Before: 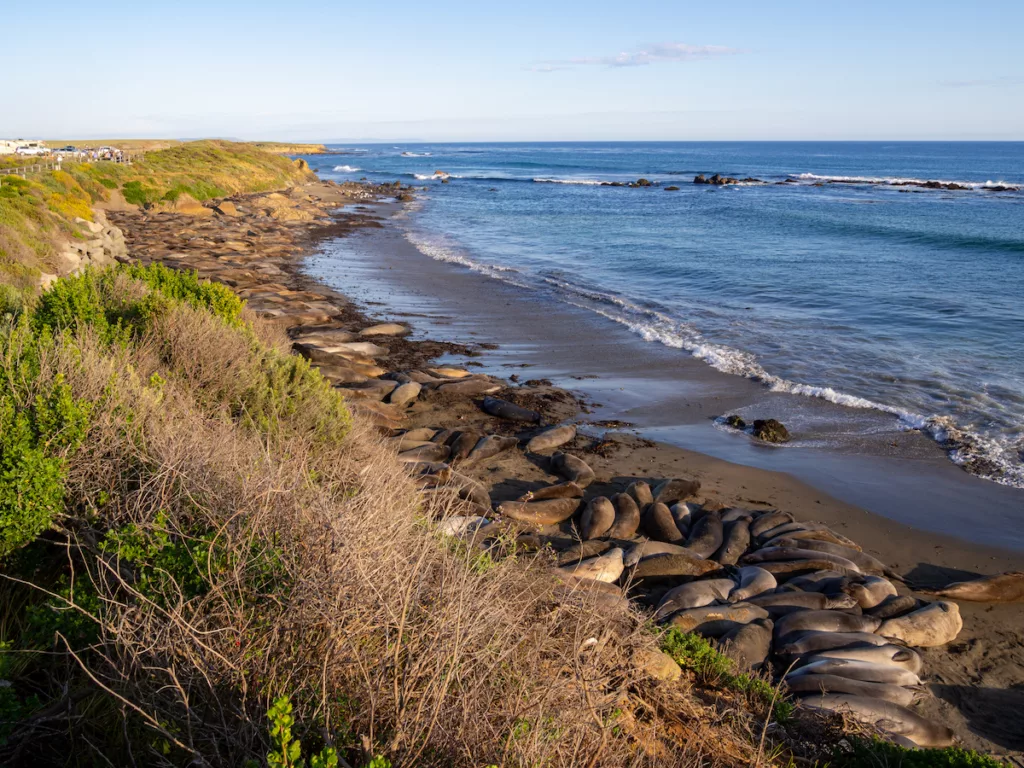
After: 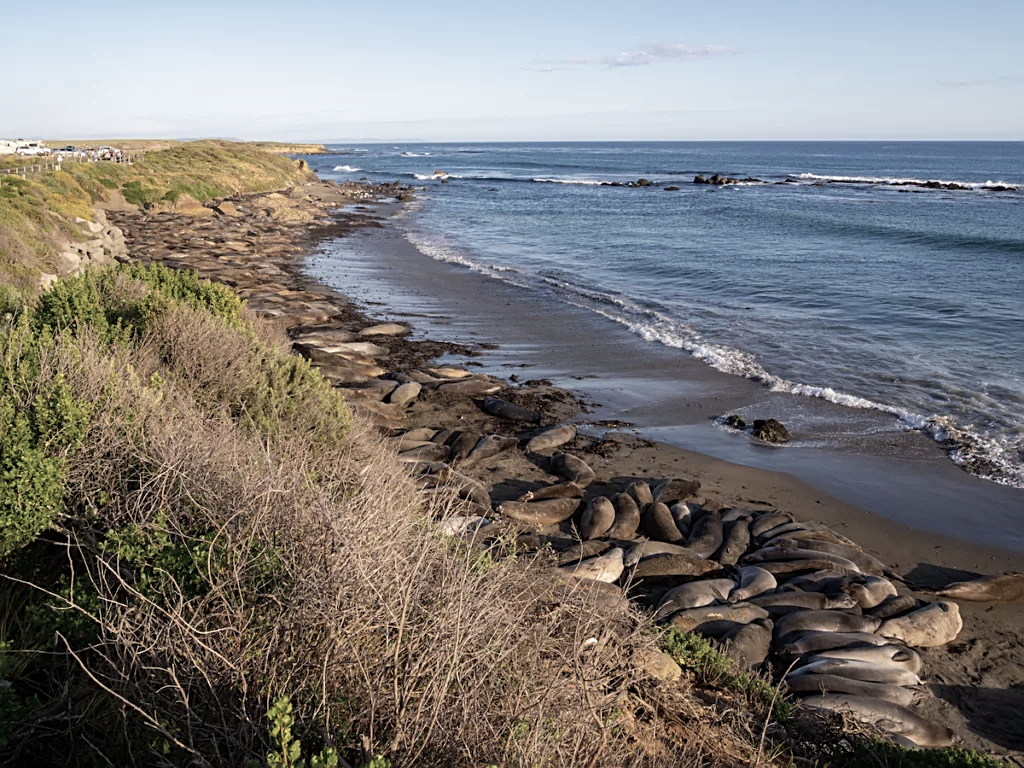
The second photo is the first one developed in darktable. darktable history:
velvia: on, module defaults
color correction: saturation 0.5
sharpen: amount 0.478
